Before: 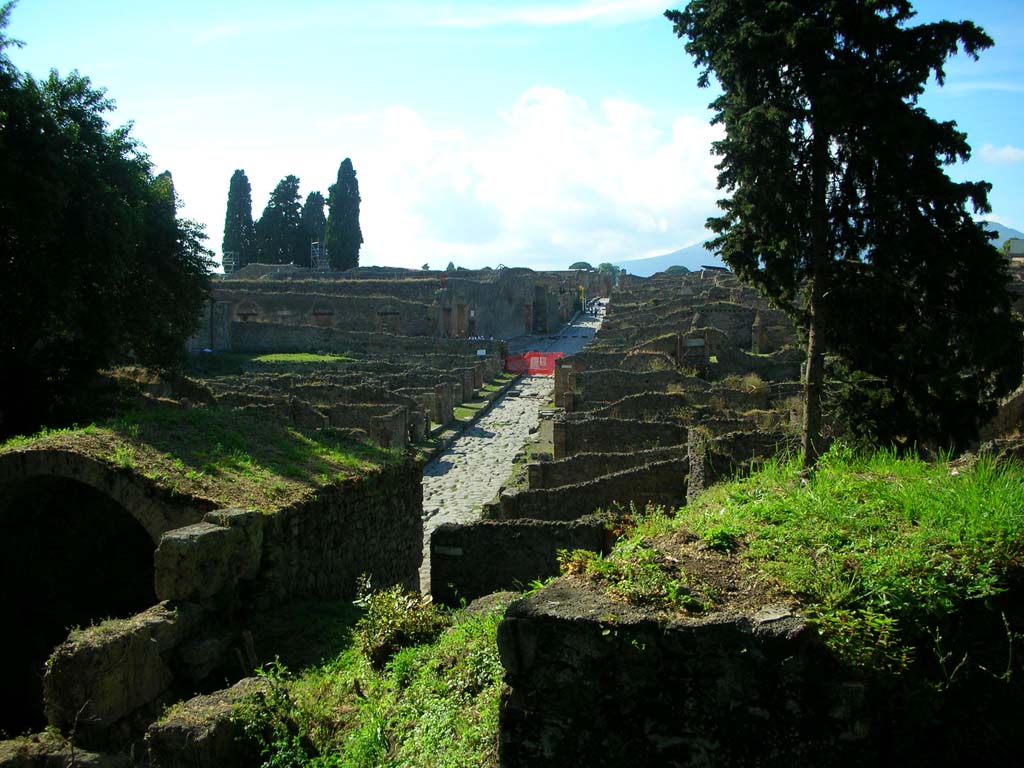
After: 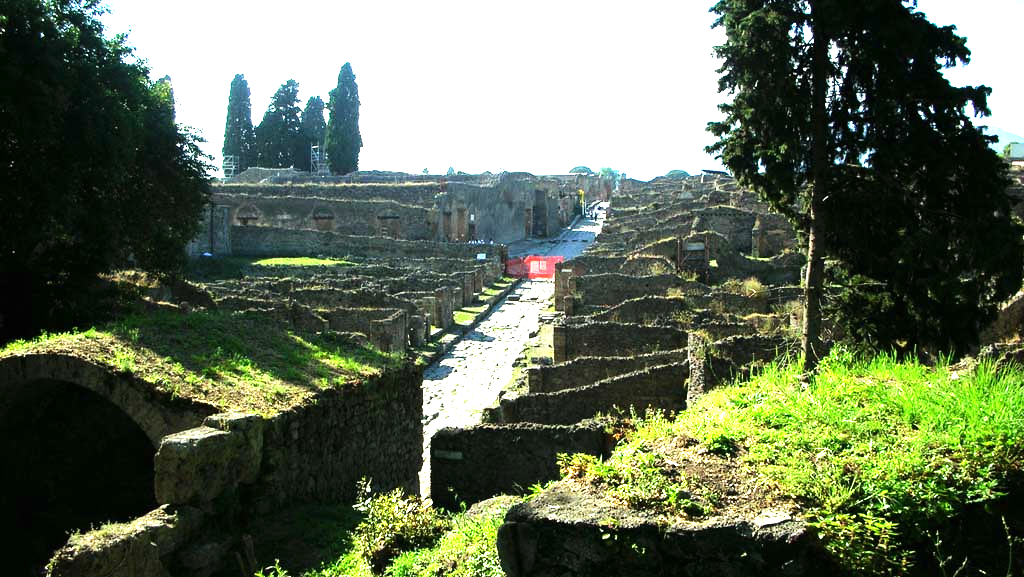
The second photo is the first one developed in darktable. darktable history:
tone equalizer: -8 EV -0.735 EV, -7 EV -0.739 EV, -6 EV -0.598 EV, -5 EV -0.406 EV, -3 EV 0.372 EV, -2 EV 0.6 EV, -1 EV 0.695 EV, +0 EV 0.777 EV, edges refinement/feathering 500, mask exposure compensation -1.57 EV, preserve details no
exposure: black level correction 0, exposure 1.336 EV, compensate highlight preservation false
crop and rotate: top 12.517%, bottom 12.333%
